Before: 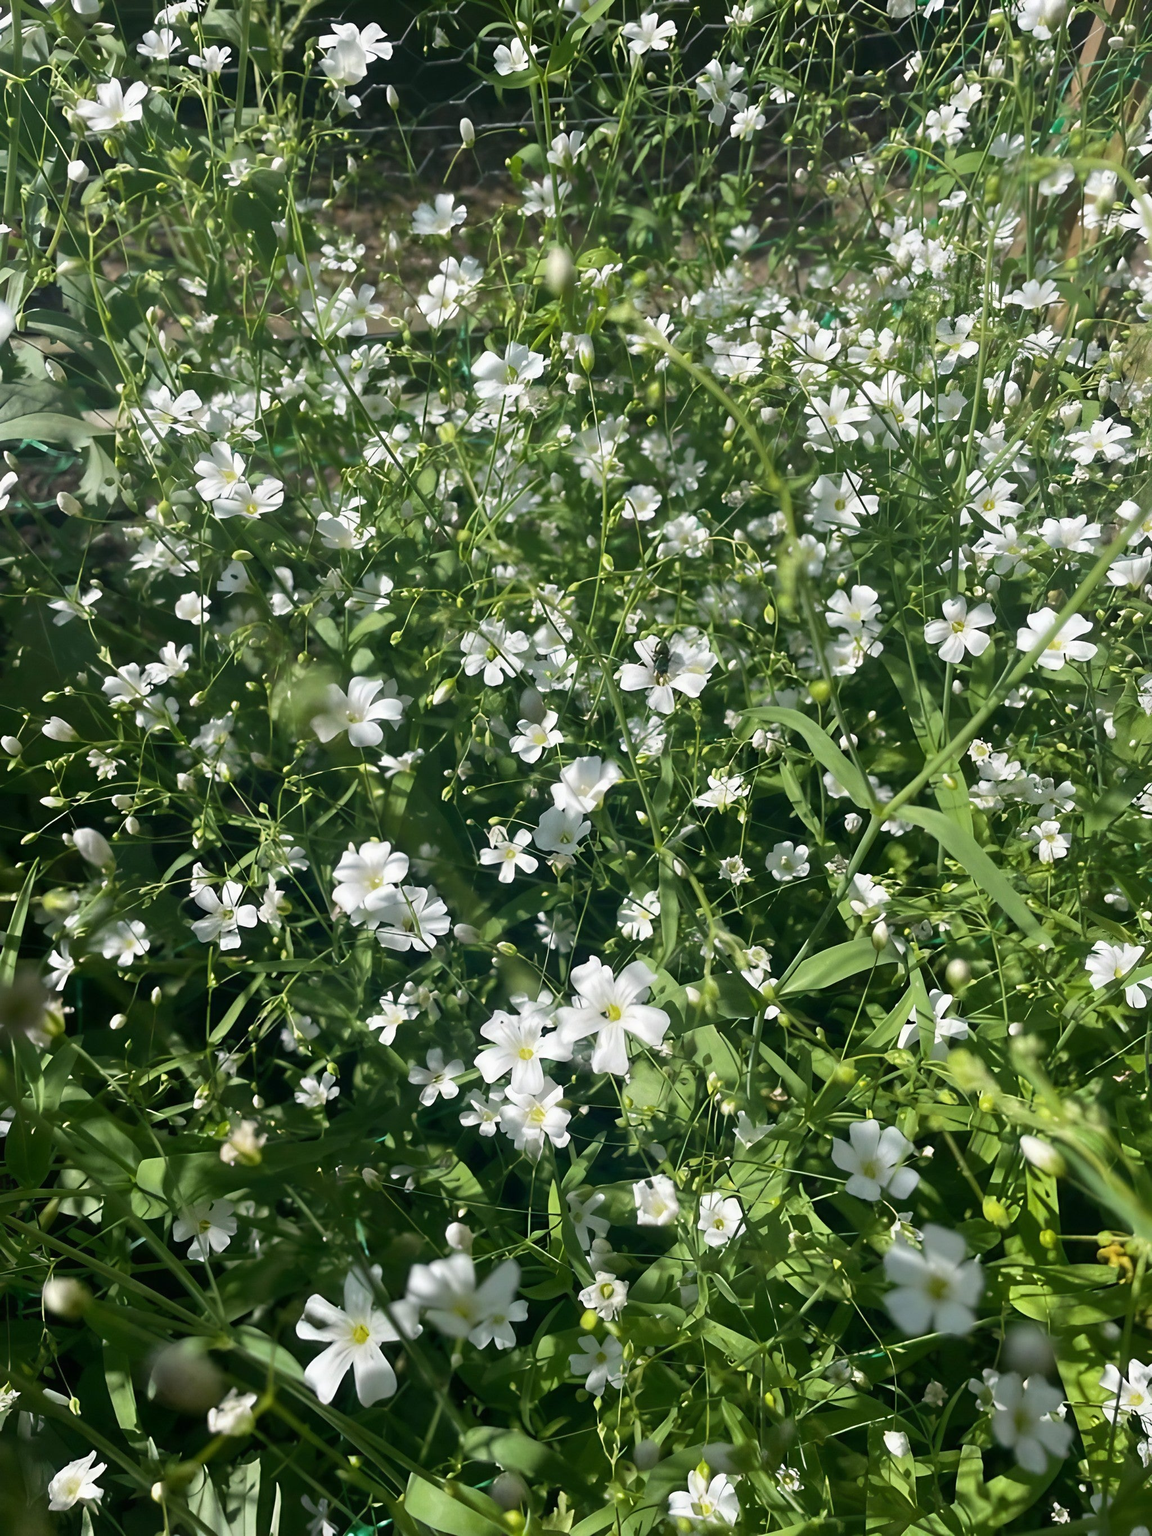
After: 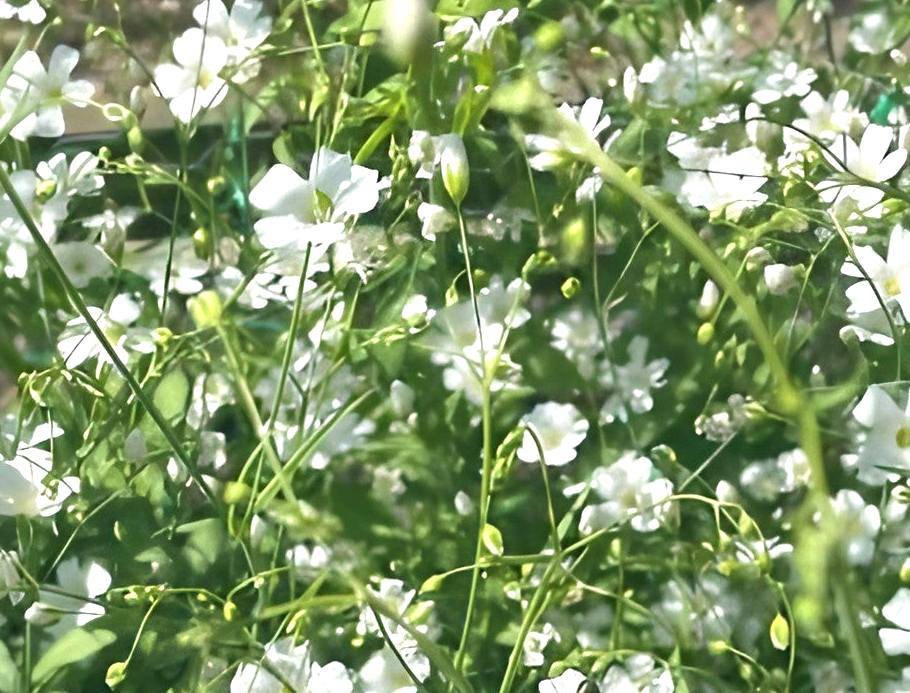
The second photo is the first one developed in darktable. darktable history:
exposure: exposure 0.667 EV, compensate highlight preservation false
crop: left 28.734%, top 16.874%, right 26.784%, bottom 57.716%
